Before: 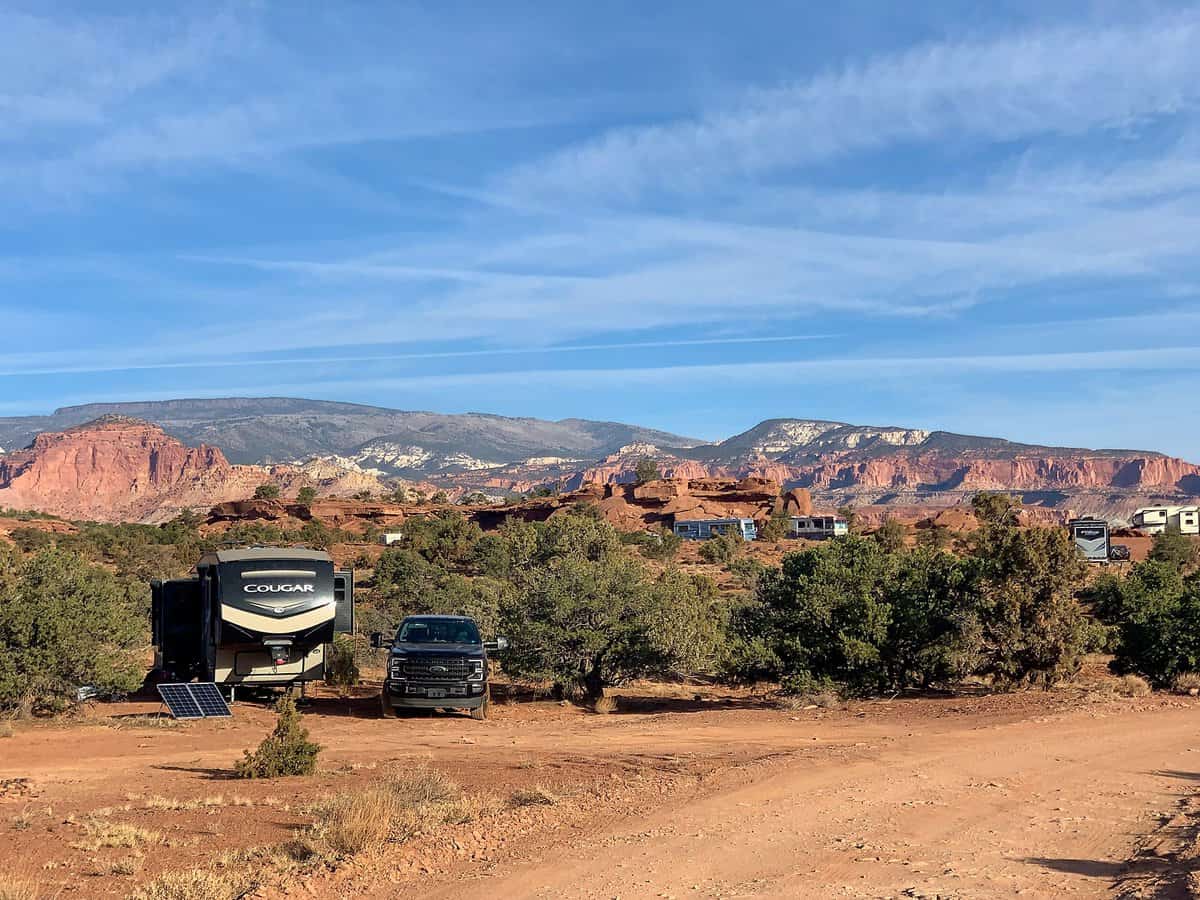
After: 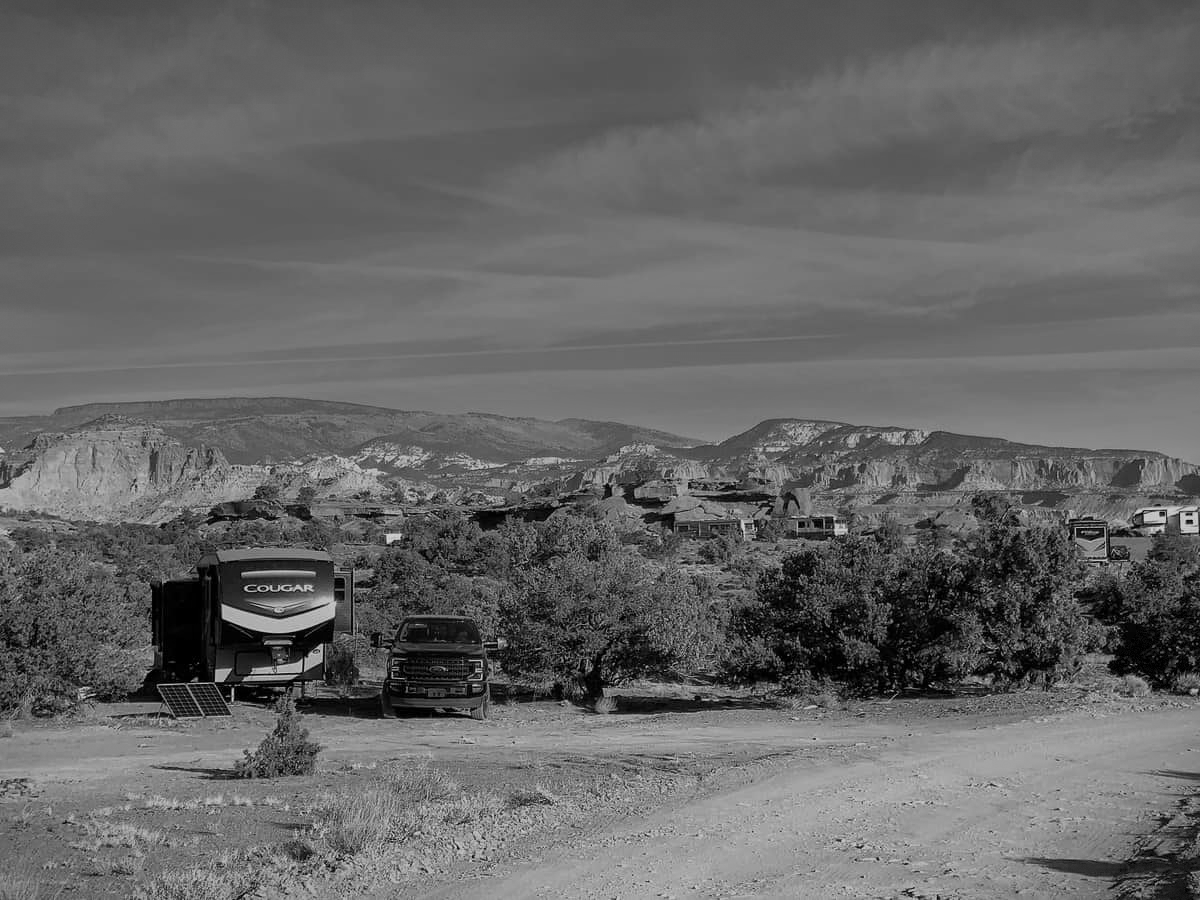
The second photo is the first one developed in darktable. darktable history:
monochrome: a 79.32, b 81.83, size 1.1
vignetting: fall-off start 100%, brightness -0.406, saturation -0.3, width/height ratio 1.324, dithering 8-bit output, unbound false
